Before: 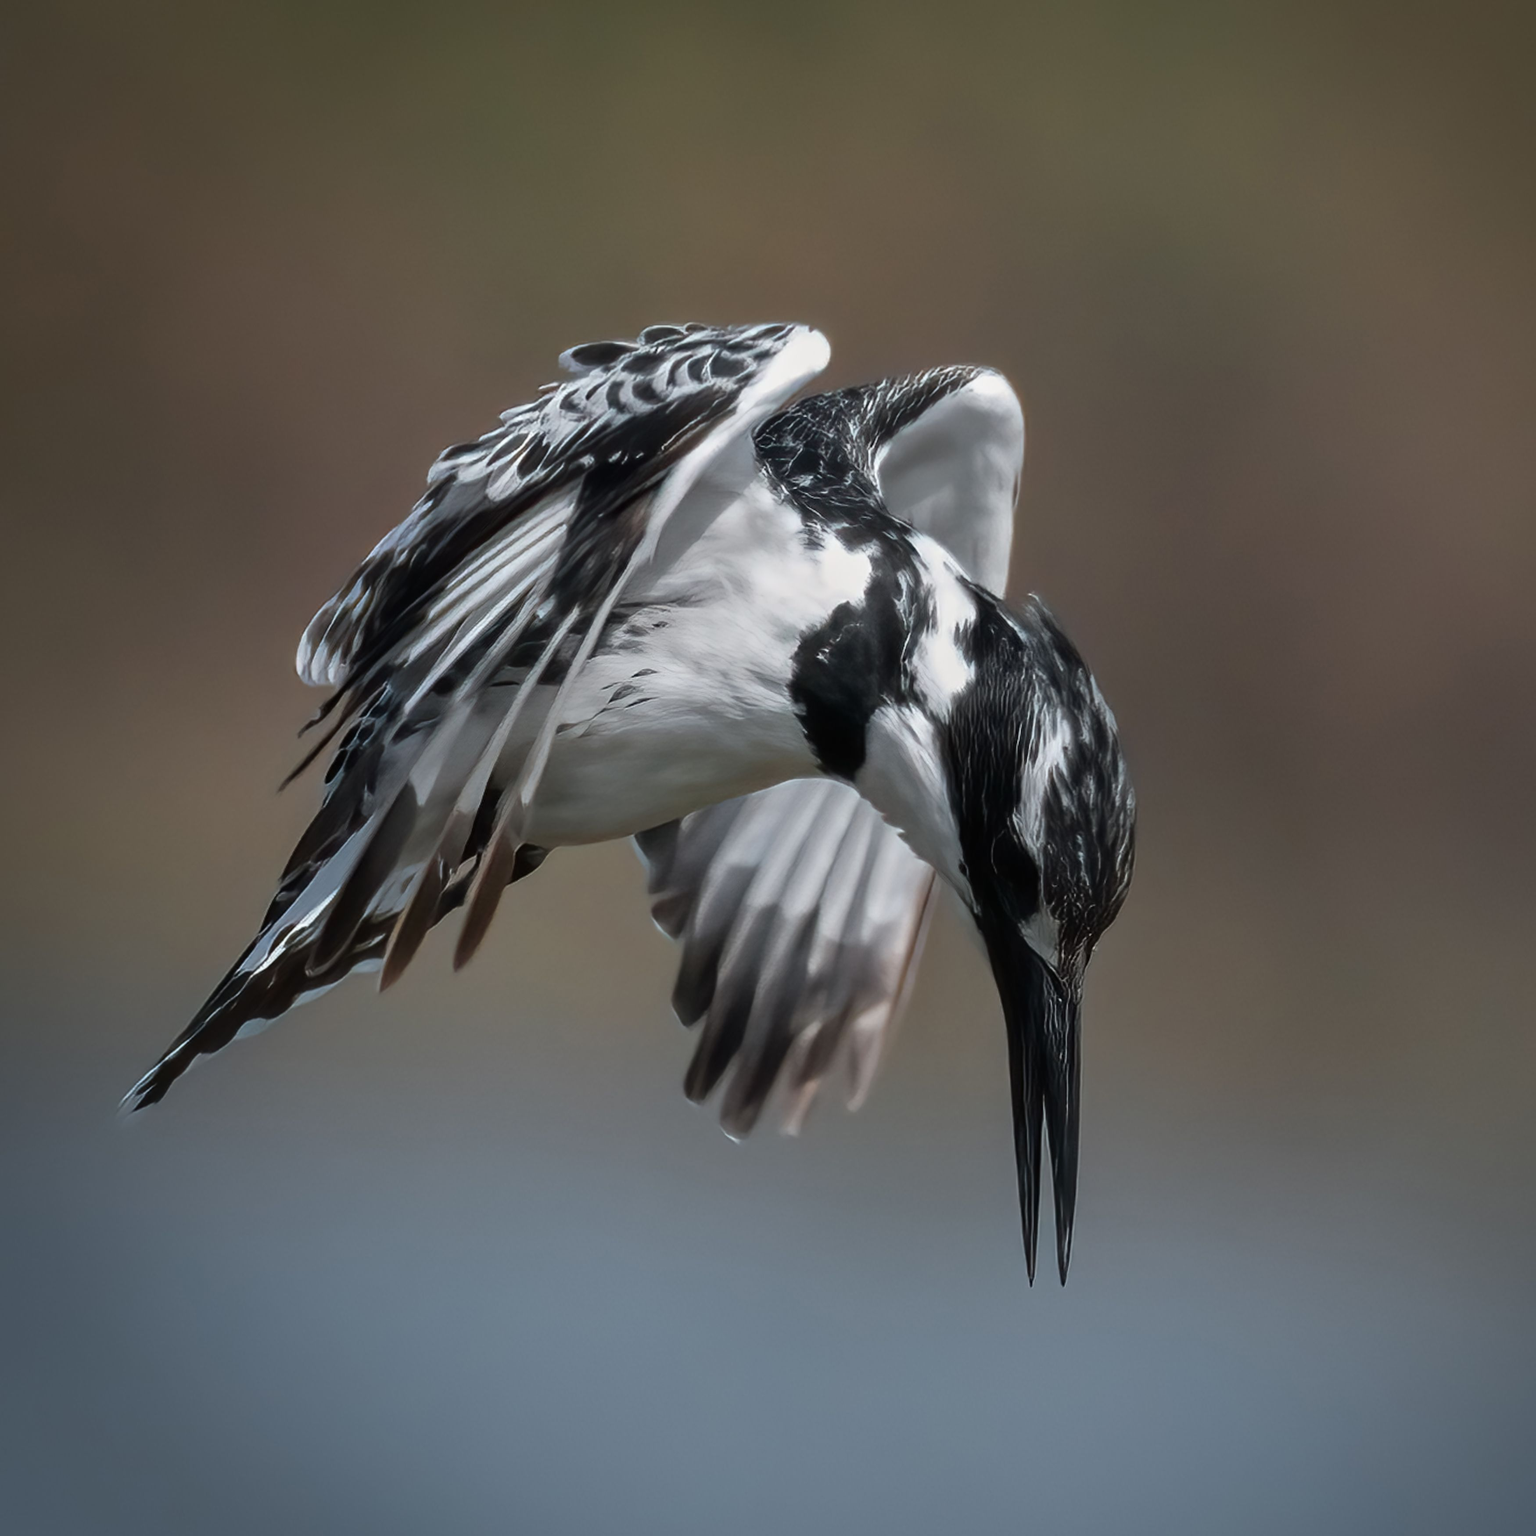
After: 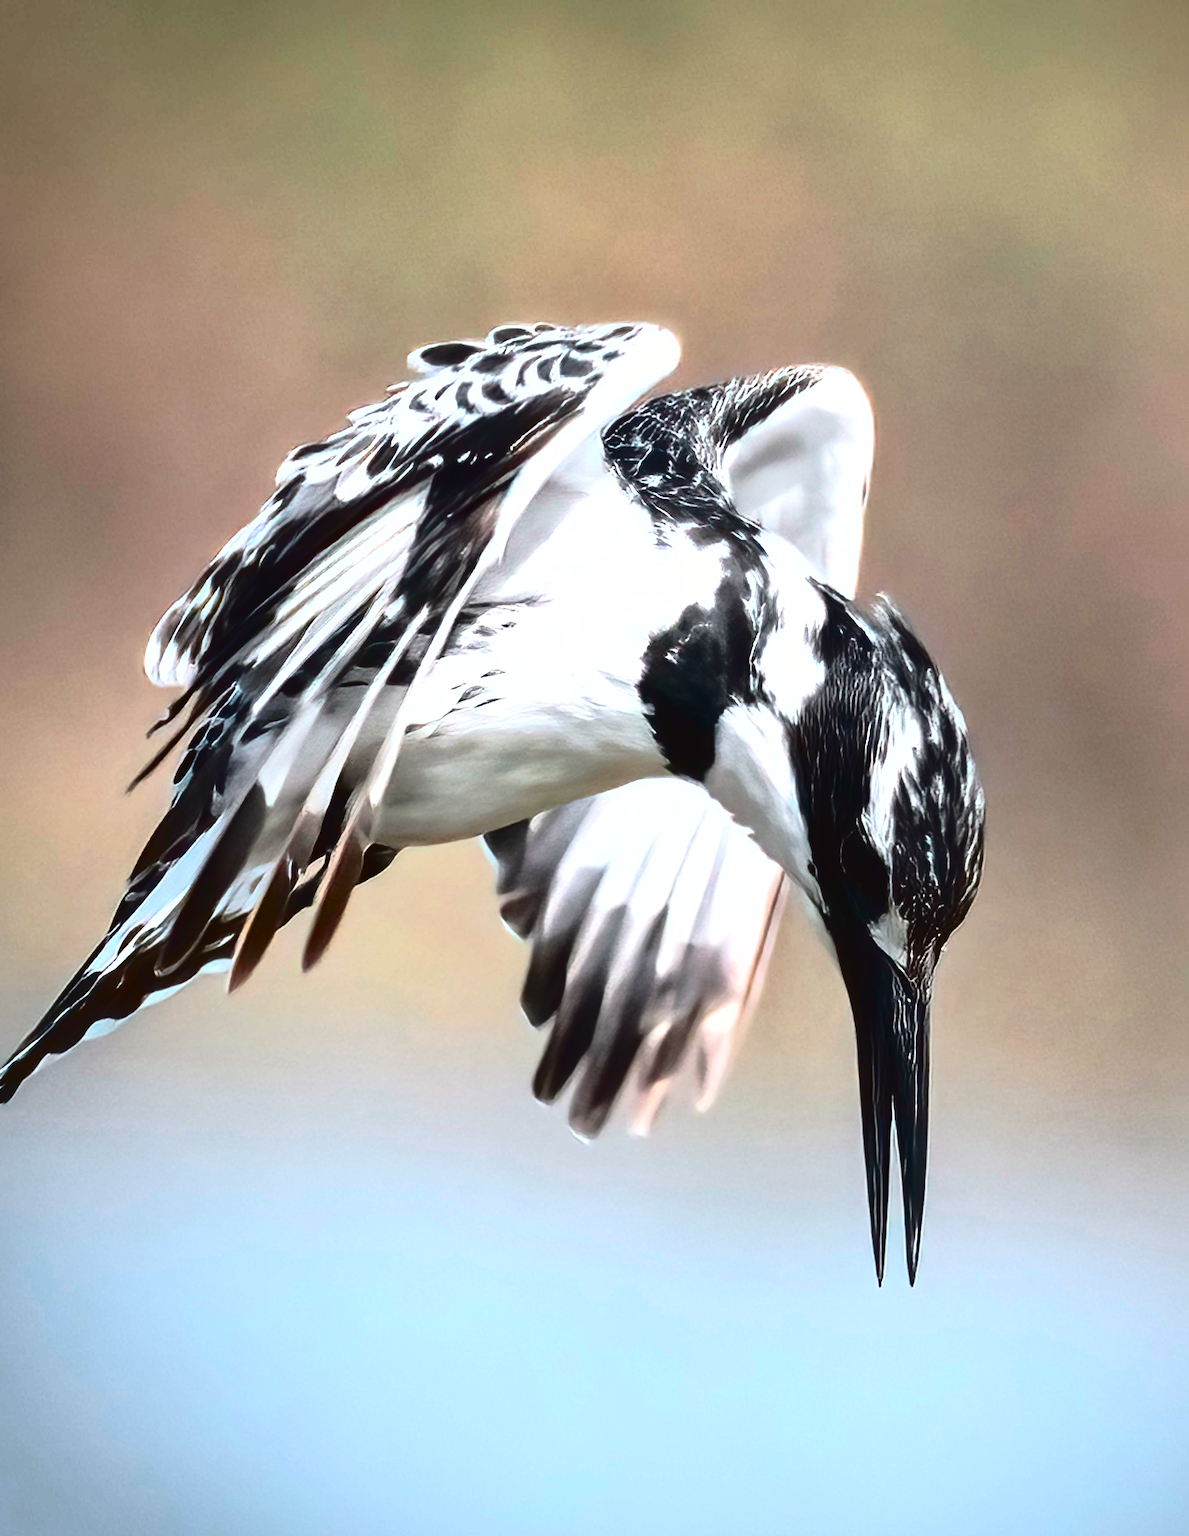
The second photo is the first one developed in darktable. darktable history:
exposure: black level correction 0, exposure 1.2 EV, compensate exposure bias true, compensate highlight preservation false
contrast brightness saturation: contrast 0.28
crop: left 9.88%, right 12.664%
tone equalizer: -8 EV -0.75 EV, -7 EV -0.7 EV, -6 EV -0.6 EV, -5 EV -0.4 EV, -3 EV 0.4 EV, -2 EV 0.6 EV, -1 EV 0.7 EV, +0 EV 0.75 EV, edges refinement/feathering 500, mask exposure compensation -1.57 EV, preserve details no
shadows and highlights: on, module defaults
tone curve: curves: ch0 [(0, 0.013) (0.117, 0.081) (0.257, 0.259) (0.408, 0.45) (0.611, 0.64) (0.81, 0.857) (1, 1)]; ch1 [(0, 0) (0.287, 0.198) (0.501, 0.506) (0.56, 0.584) (0.715, 0.741) (0.976, 0.992)]; ch2 [(0, 0) (0.369, 0.362) (0.5, 0.5) (0.537, 0.547) (0.59, 0.603) (0.681, 0.754) (1, 1)], color space Lab, independent channels, preserve colors none
